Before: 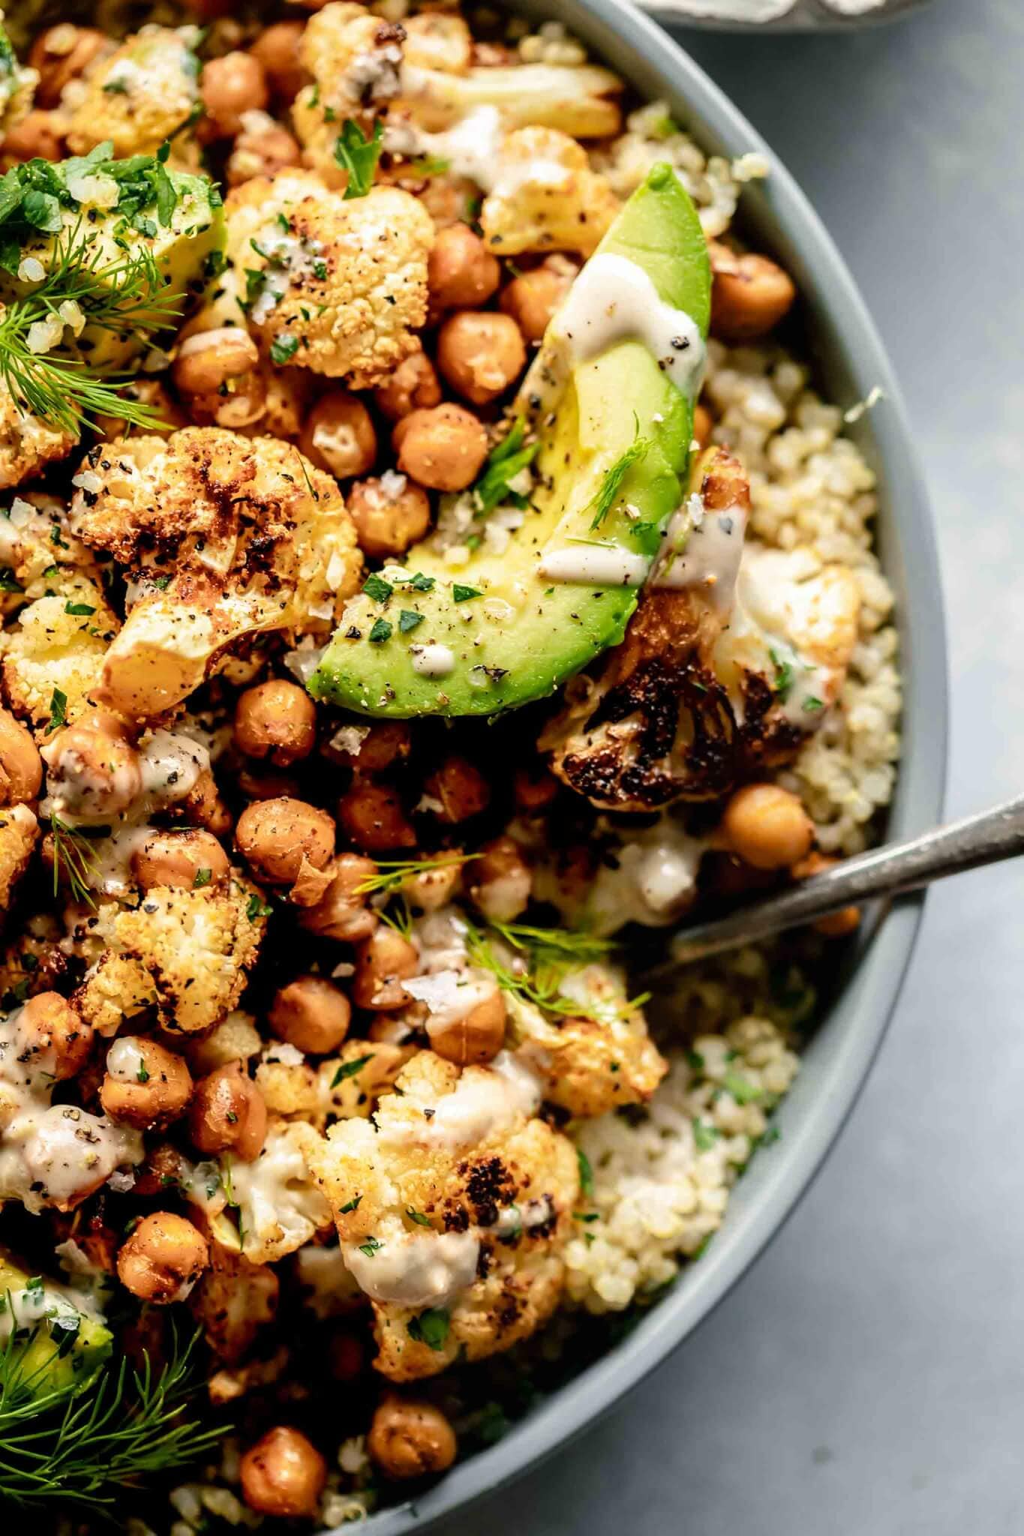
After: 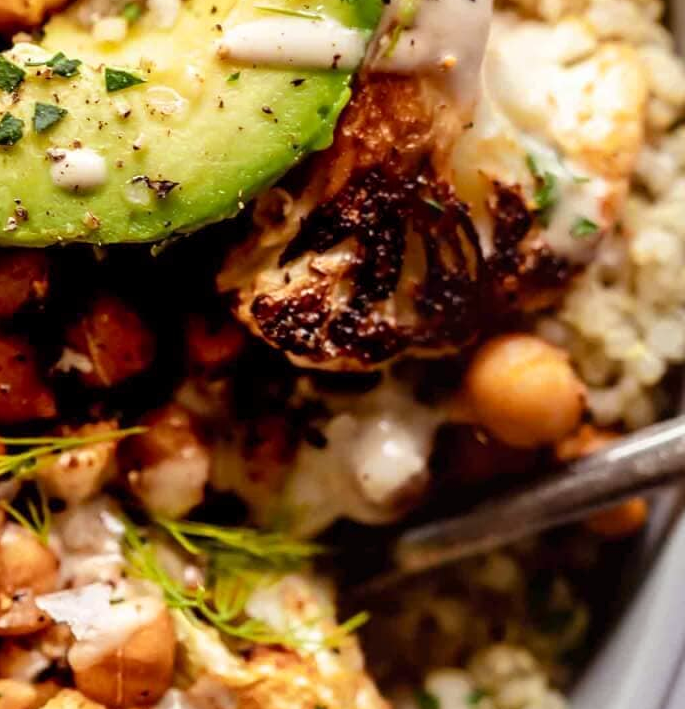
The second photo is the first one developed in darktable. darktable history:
rgb levels: mode RGB, independent channels, levels [[0, 0.474, 1], [0, 0.5, 1], [0, 0.5, 1]]
crop: left 36.607%, top 34.735%, right 13.146%, bottom 30.611%
